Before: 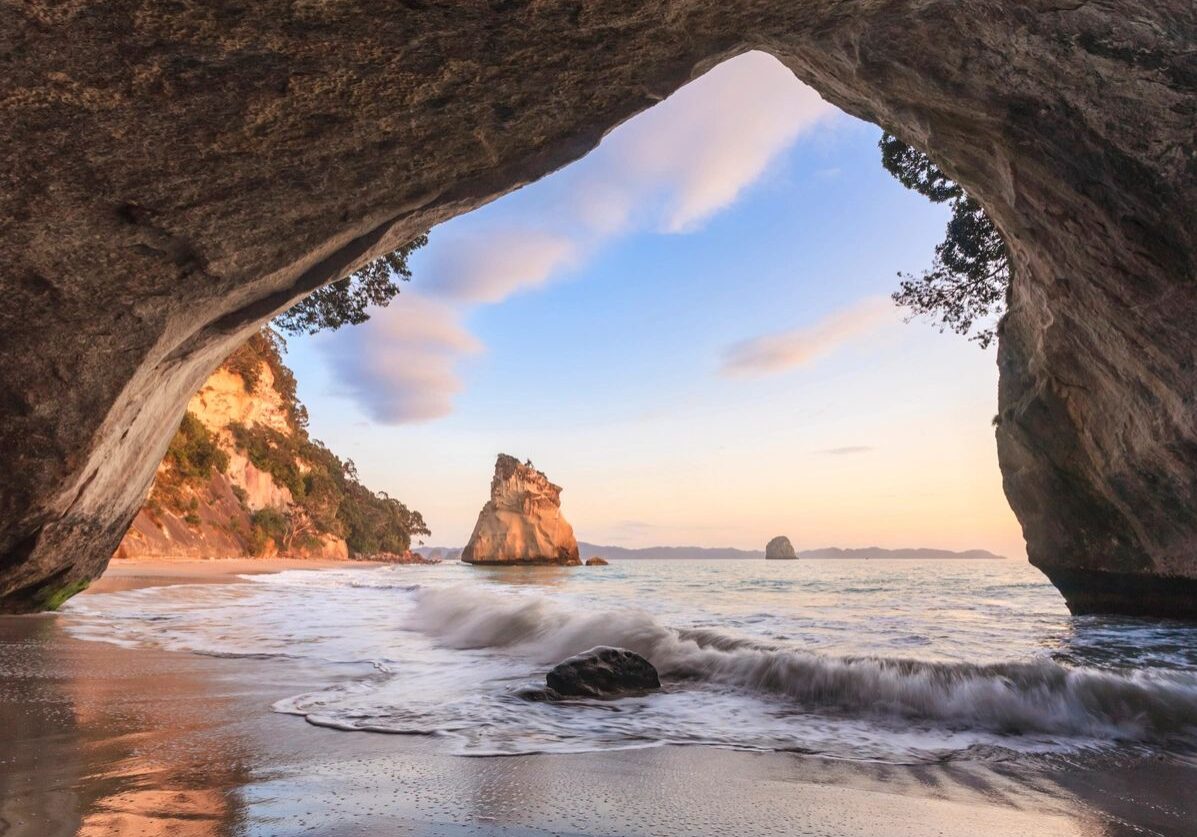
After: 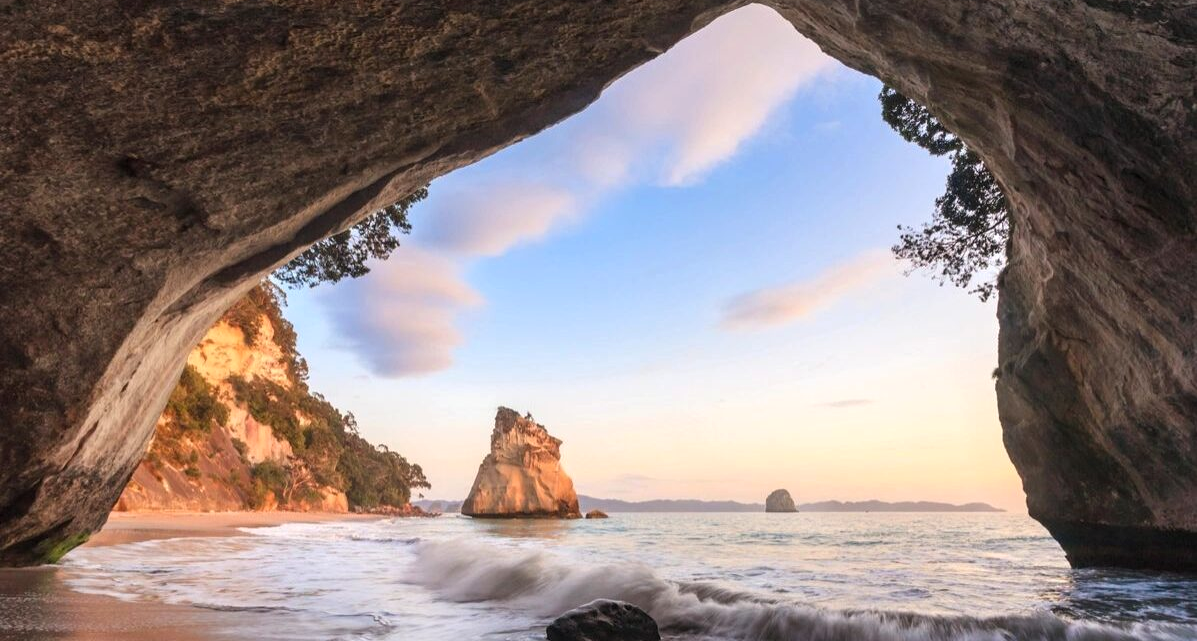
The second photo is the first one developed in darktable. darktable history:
levels: levels [0.016, 0.492, 0.969]
crop: top 5.667%, bottom 17.637%
